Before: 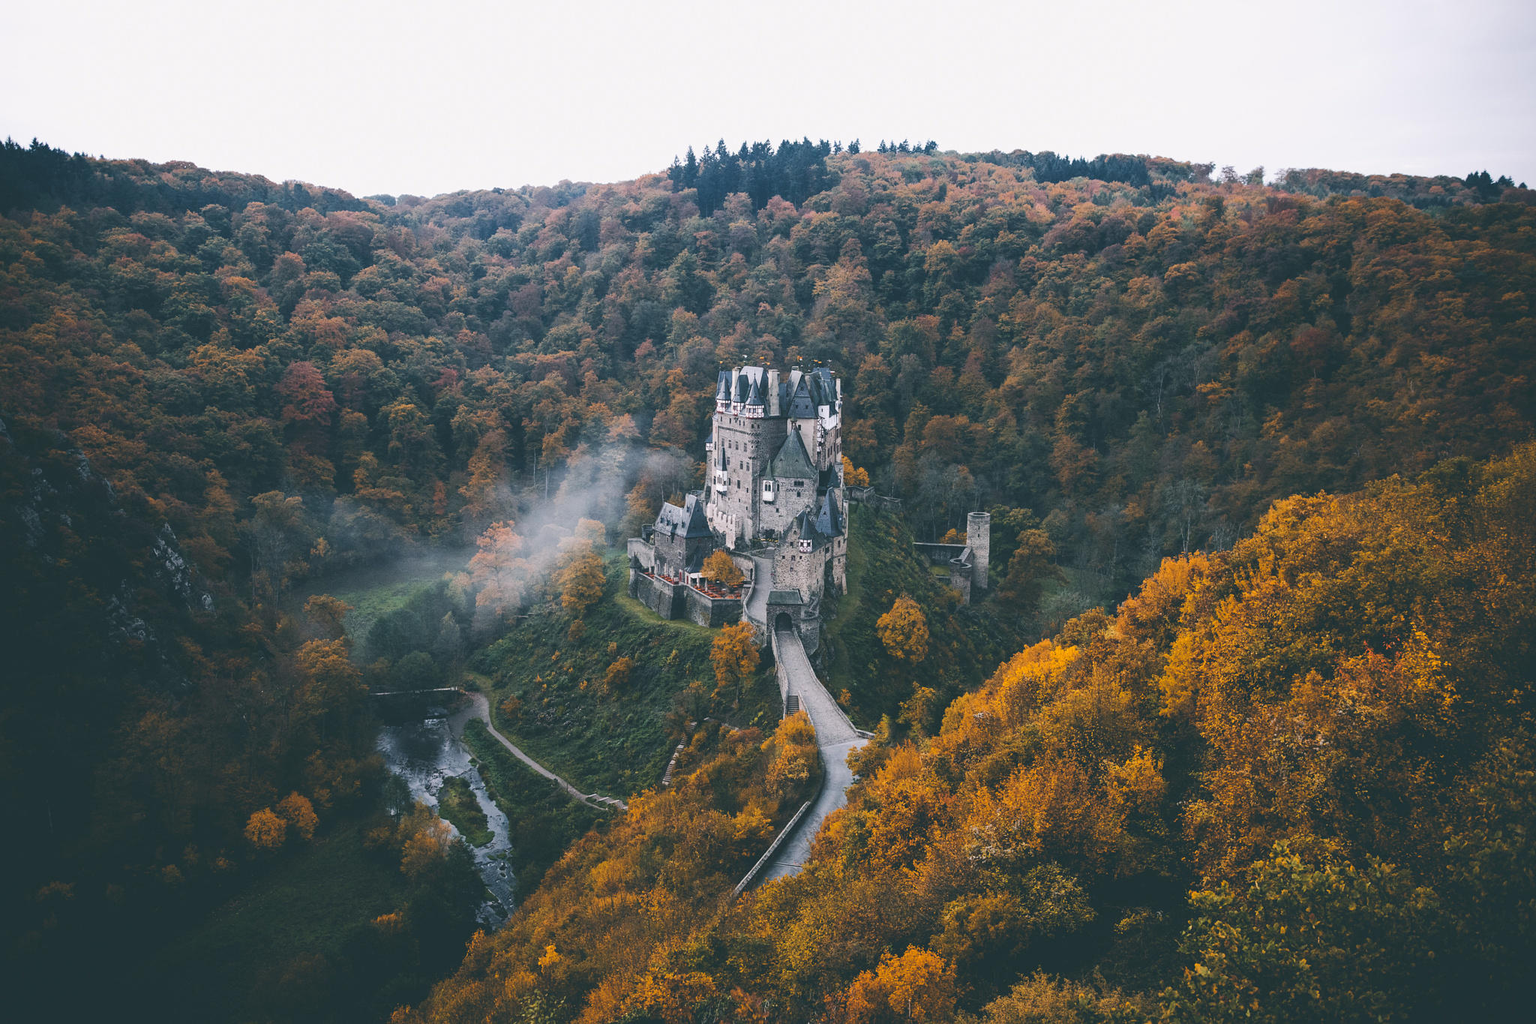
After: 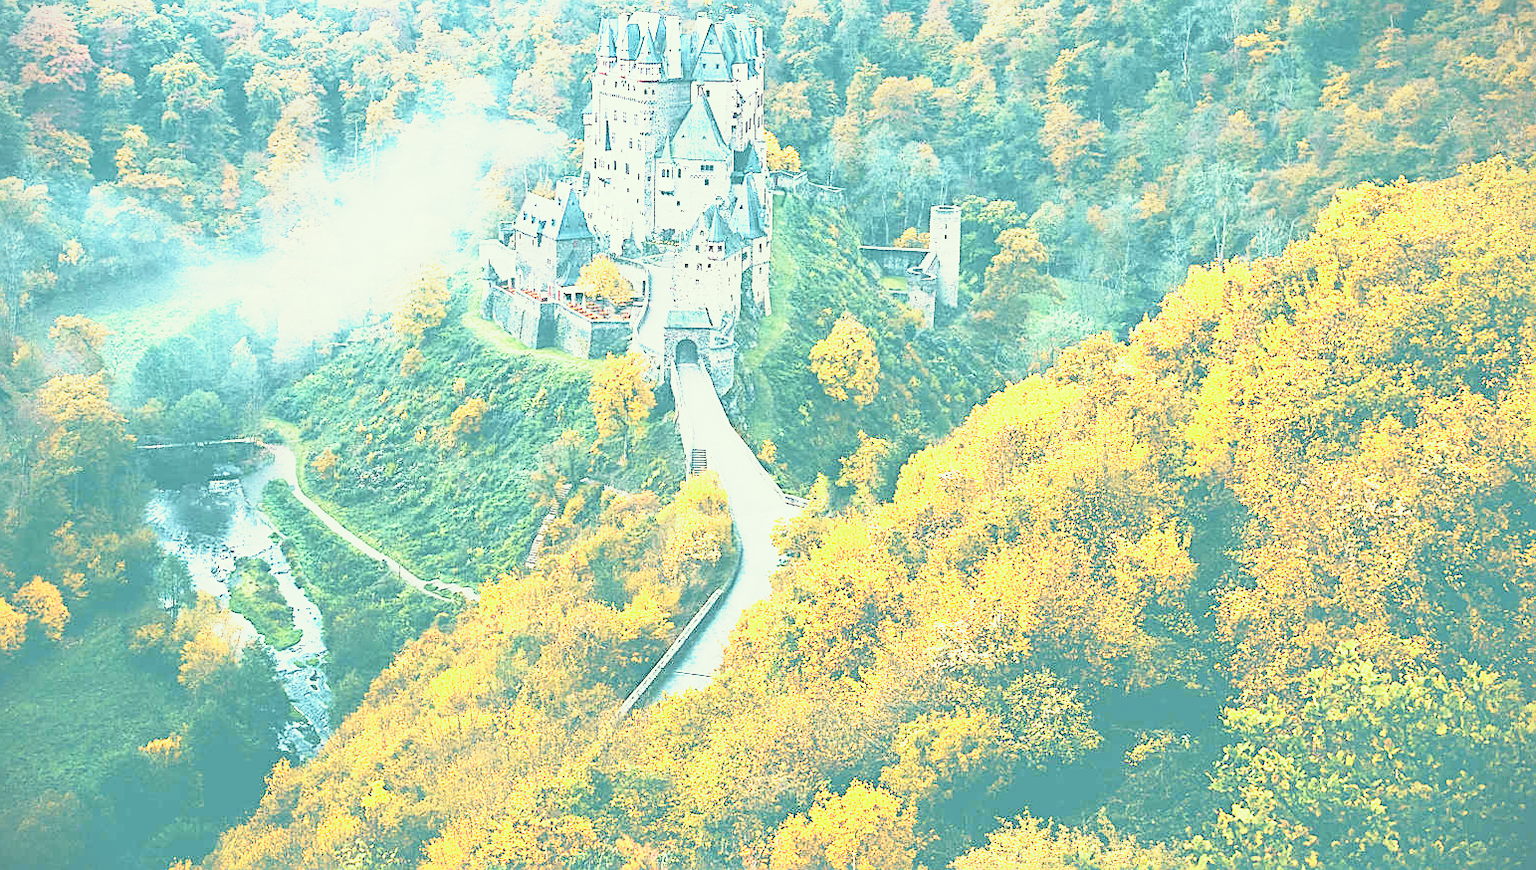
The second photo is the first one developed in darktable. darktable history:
vignetting: fall-off start 99.84%, unbound false
sharpen: on, module defaults
color correction: highlights a* -4.45, highlights b* 7.27
base curve: curves: ch0 [(0, 0) (0.495, 0.917) (1, 1)], preserve colors none
crop and rotate: left 17.36%, top 34.922%, right 7.256%, bottom 1.03%
exposure: exposure 2.055 EV, compensate highlight preservation false
tone curve: curves: ch0 [(0, 0.056) (0.049, 0.073) (0.155, 0.127) (0.33, 0.331) (0.432, 0.46) (0.601, 0.655) (0.843, 0.876) (1, 0.965)]; ch1 [(0, 0) (0.339, 0.334) (0.445, 0.419) (0.476, 0.454) (0.497, 0.494) (0.53, 0.511) (0.557, 0.549) (0.613, 0.614) (0.728, 0.729) (1, 1)]; ch2 [(0, 0) (0.327, 0.318) (0.417, 0.426) (0.46, 0.453) (0.502, 0.5) (0.526, 0.52) (0.54, 0.543) (0.606, 0.61) (0.74, 0.716) (1, 1)], color space Lab, independent channels, preserve colors none
